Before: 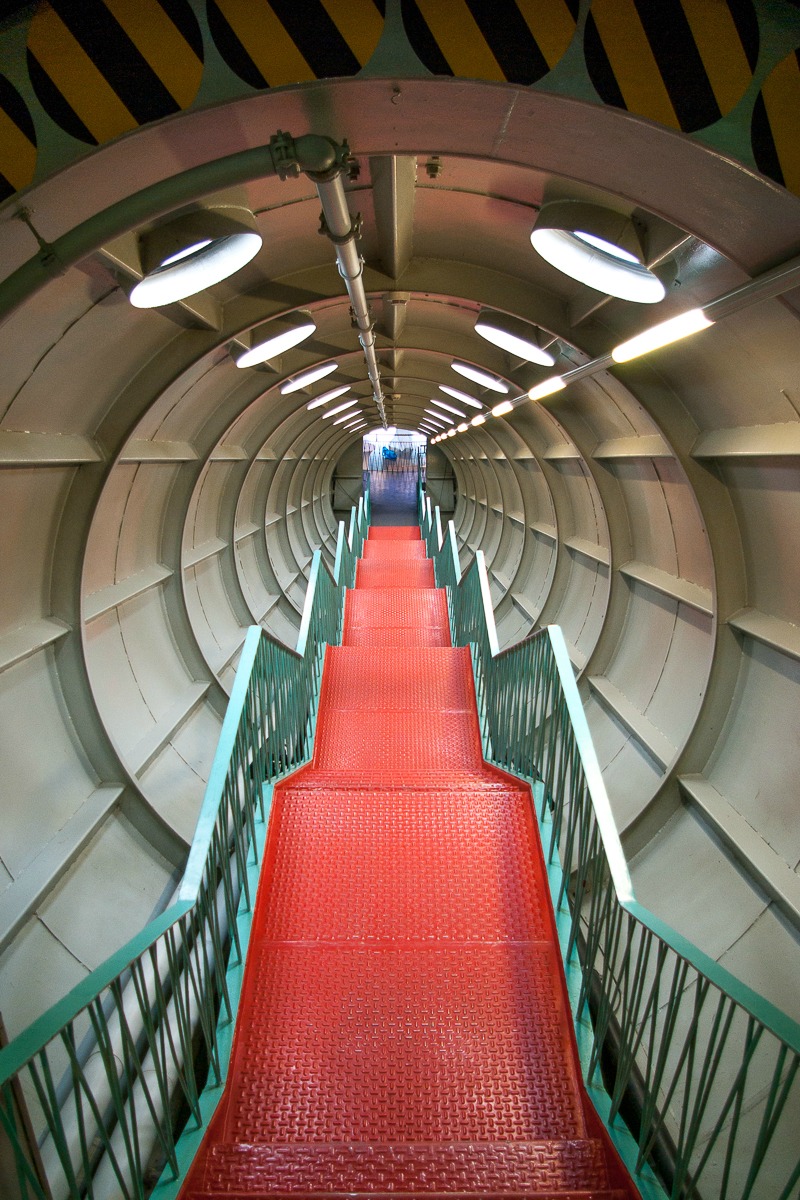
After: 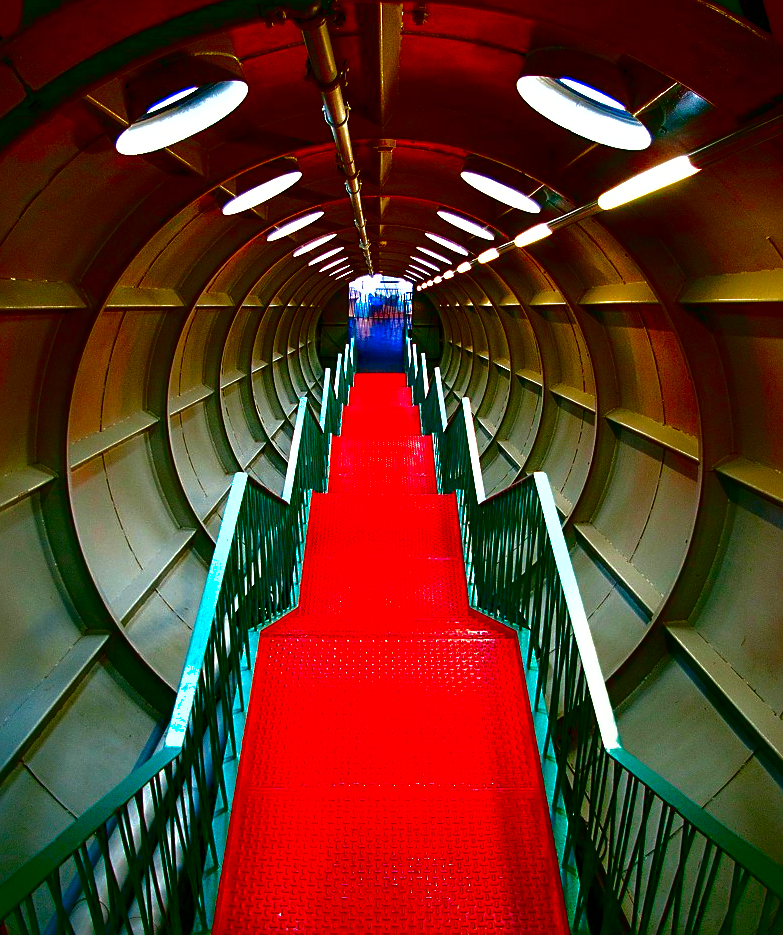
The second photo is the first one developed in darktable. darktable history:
sharpen: on, module defaults
shadows and highlights: on, module defaults
color balance rgb: perceptual saturation grading › global saturation 25%, global vibrance 20%
contrast brightness saturation: brightness -1, saturation 1
tone equalizer: -8 EV -0.417 EV, -7 EV -0.389 EV, -6 EV -0.333 EV, -5 EV -0.222 EV, -3 EV 0.222 EV, -2 EV 0.333 EV, -1 EV 0.389 EV, +0 EV 0.417 EV, edges refinement/feathering 500, mask exposure compensation -1.57 EV, preserve details no
crop and rotate: left 1.814%, top 12.818%, right 0.25%, bottom 9.225%
rotate and perspective: crop left 0, crop top 0
